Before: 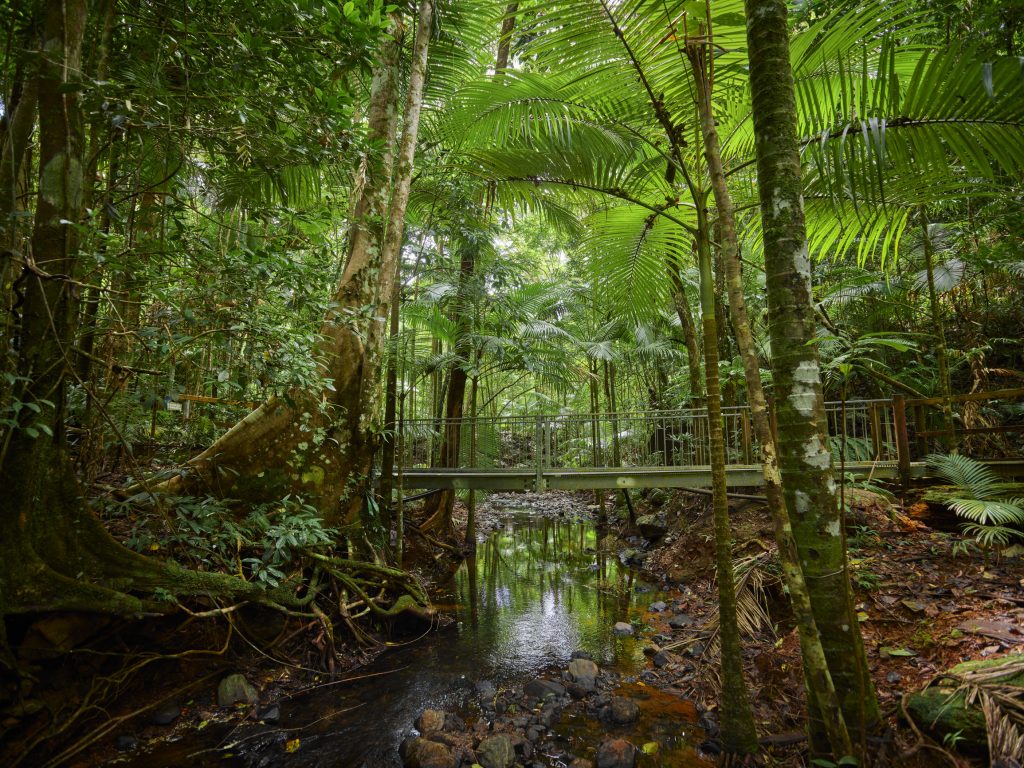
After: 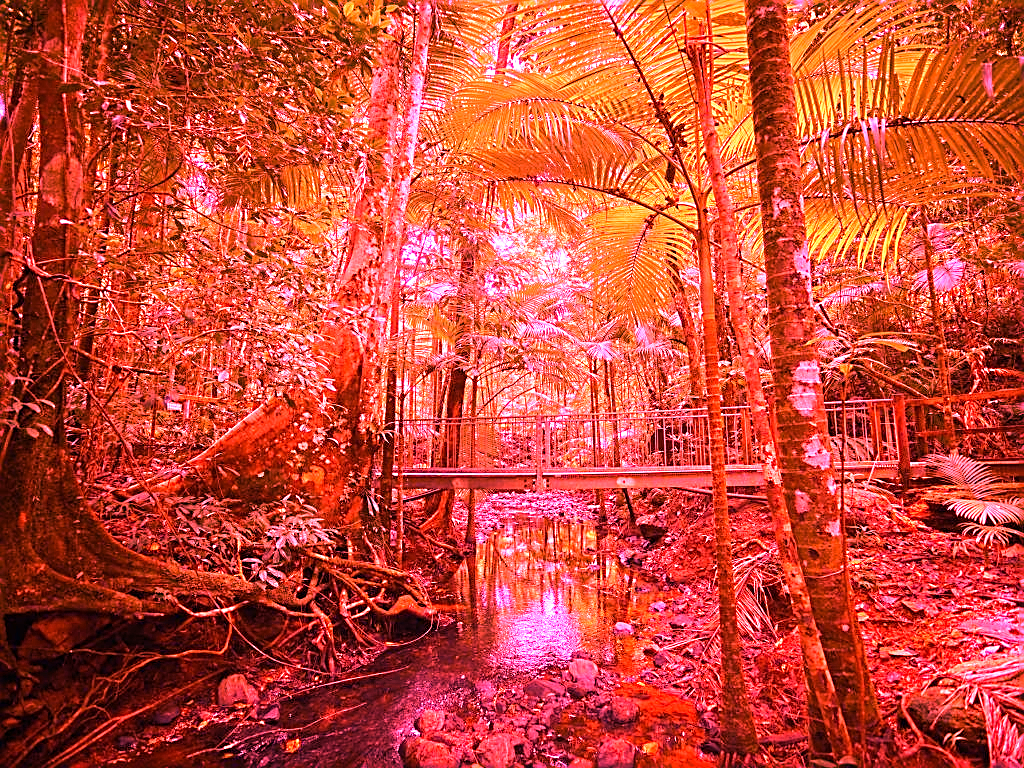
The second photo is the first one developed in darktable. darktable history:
white balance: red 4.26, blue 1.802
sharpen: on, module defaults
